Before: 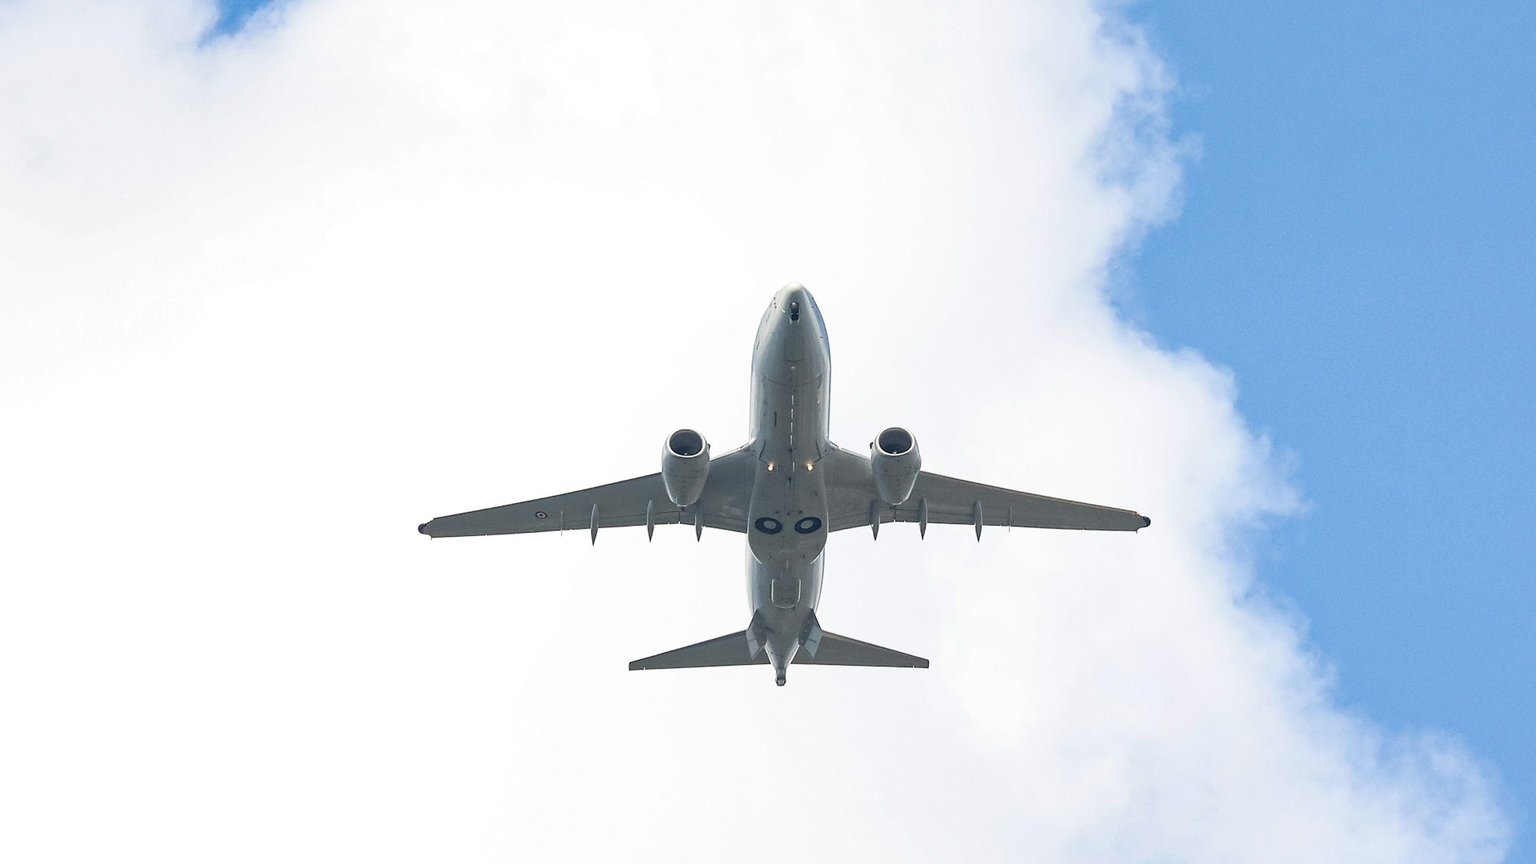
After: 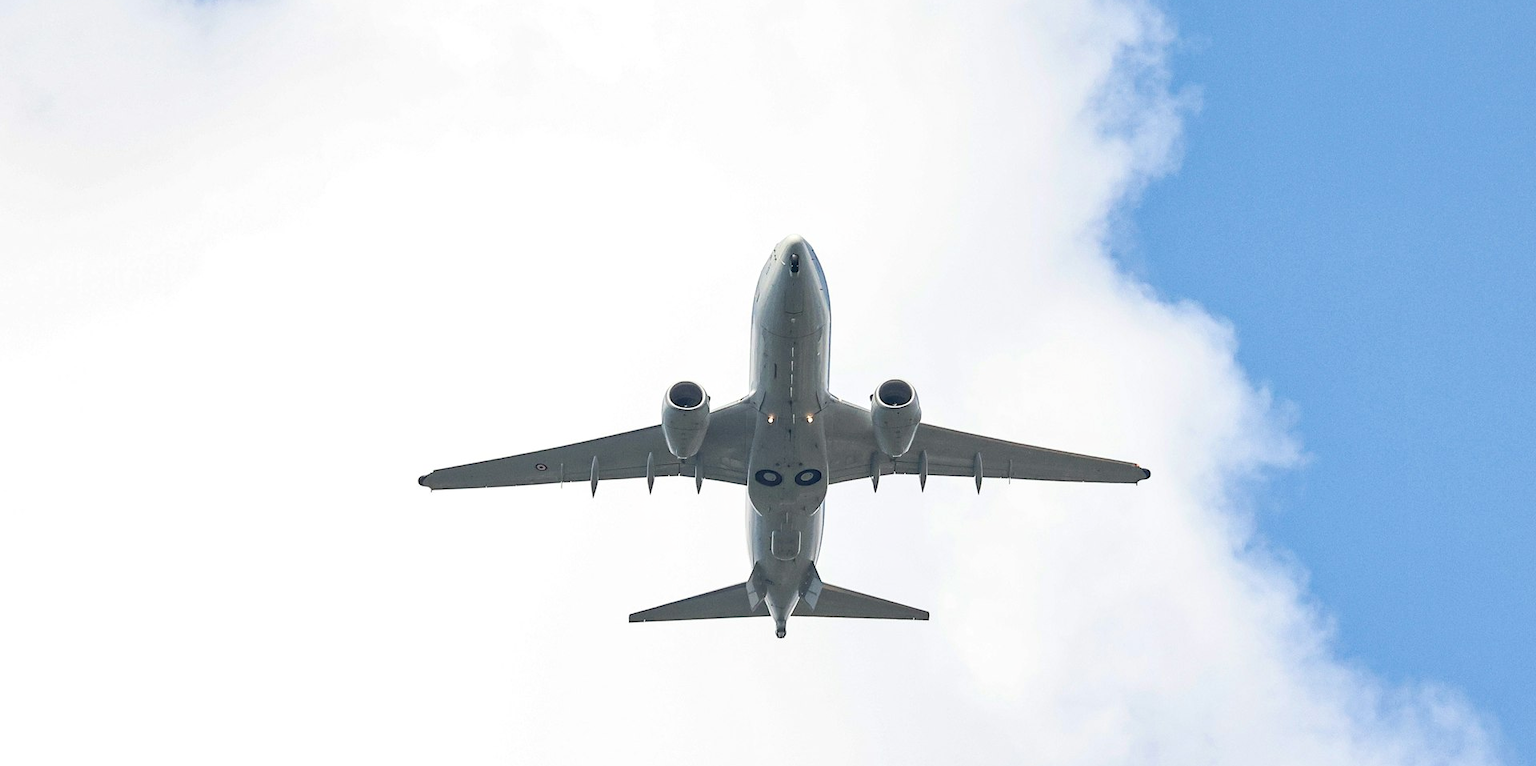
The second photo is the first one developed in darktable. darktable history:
contrast equalizer: octaves 7, y [[0.6 ×6], [0.55 ×6], [0 ×6], [0 ×6], [0 ×6]], mix 0.15
crop and rotate: top 5.609%, bottom 5.609%
